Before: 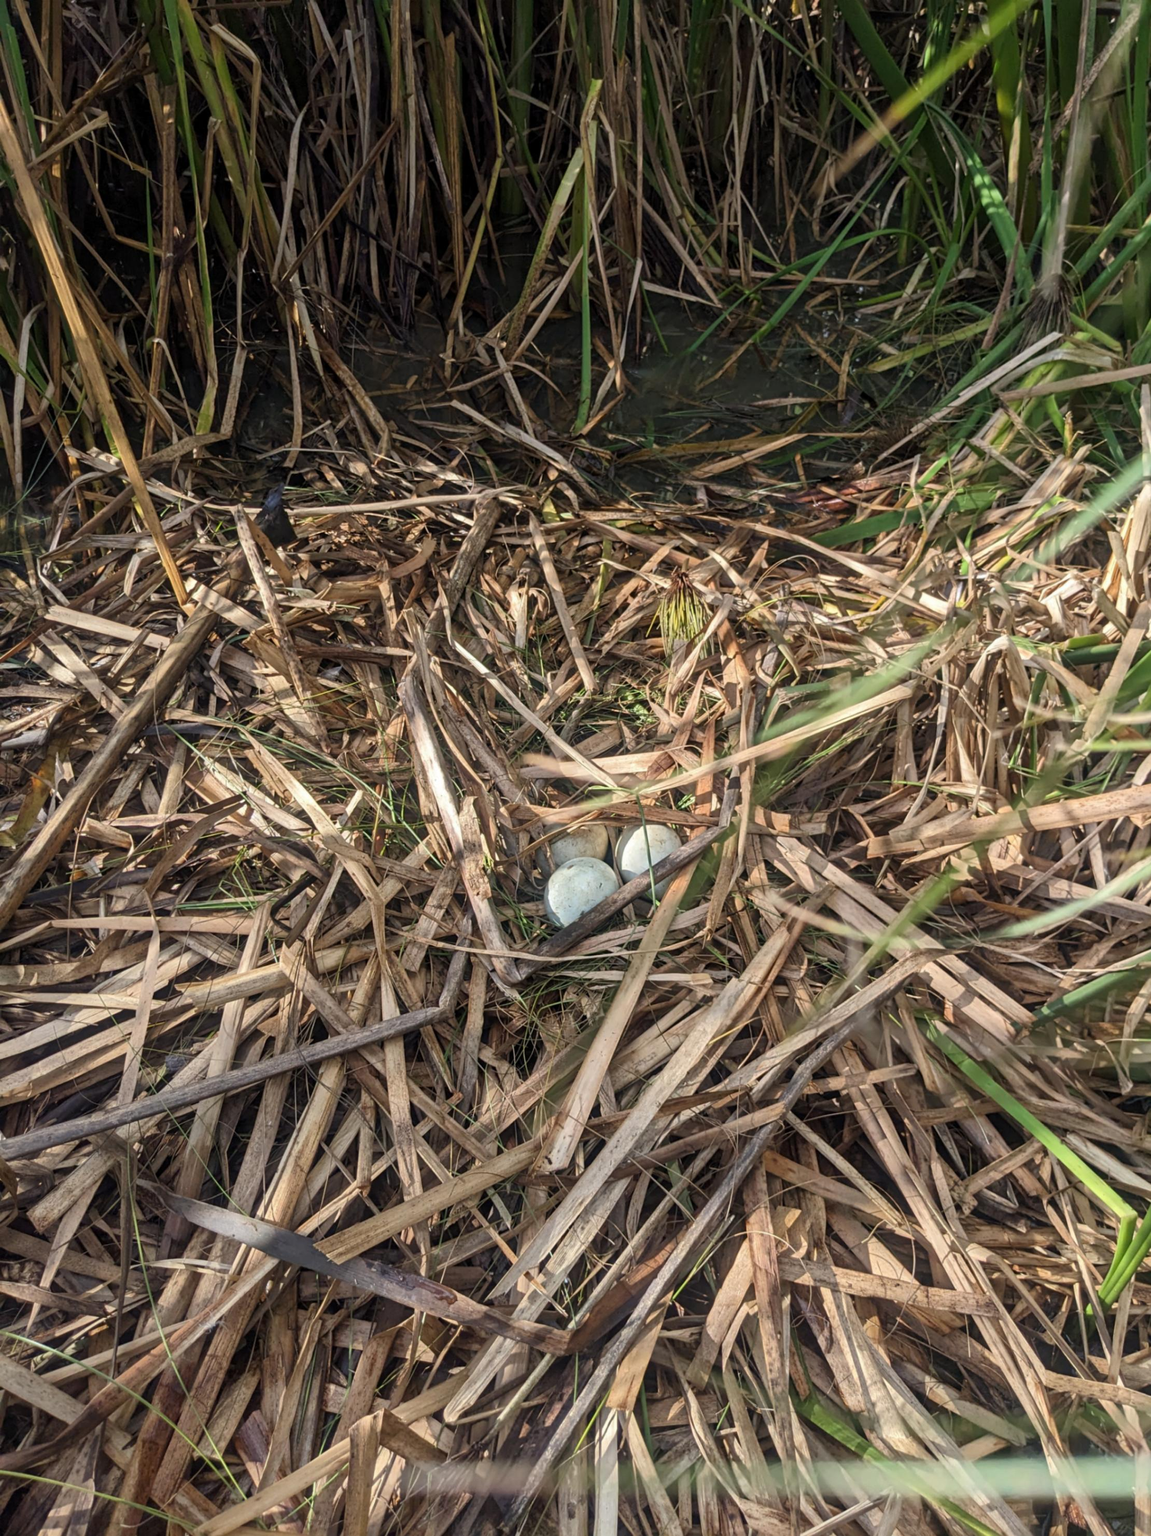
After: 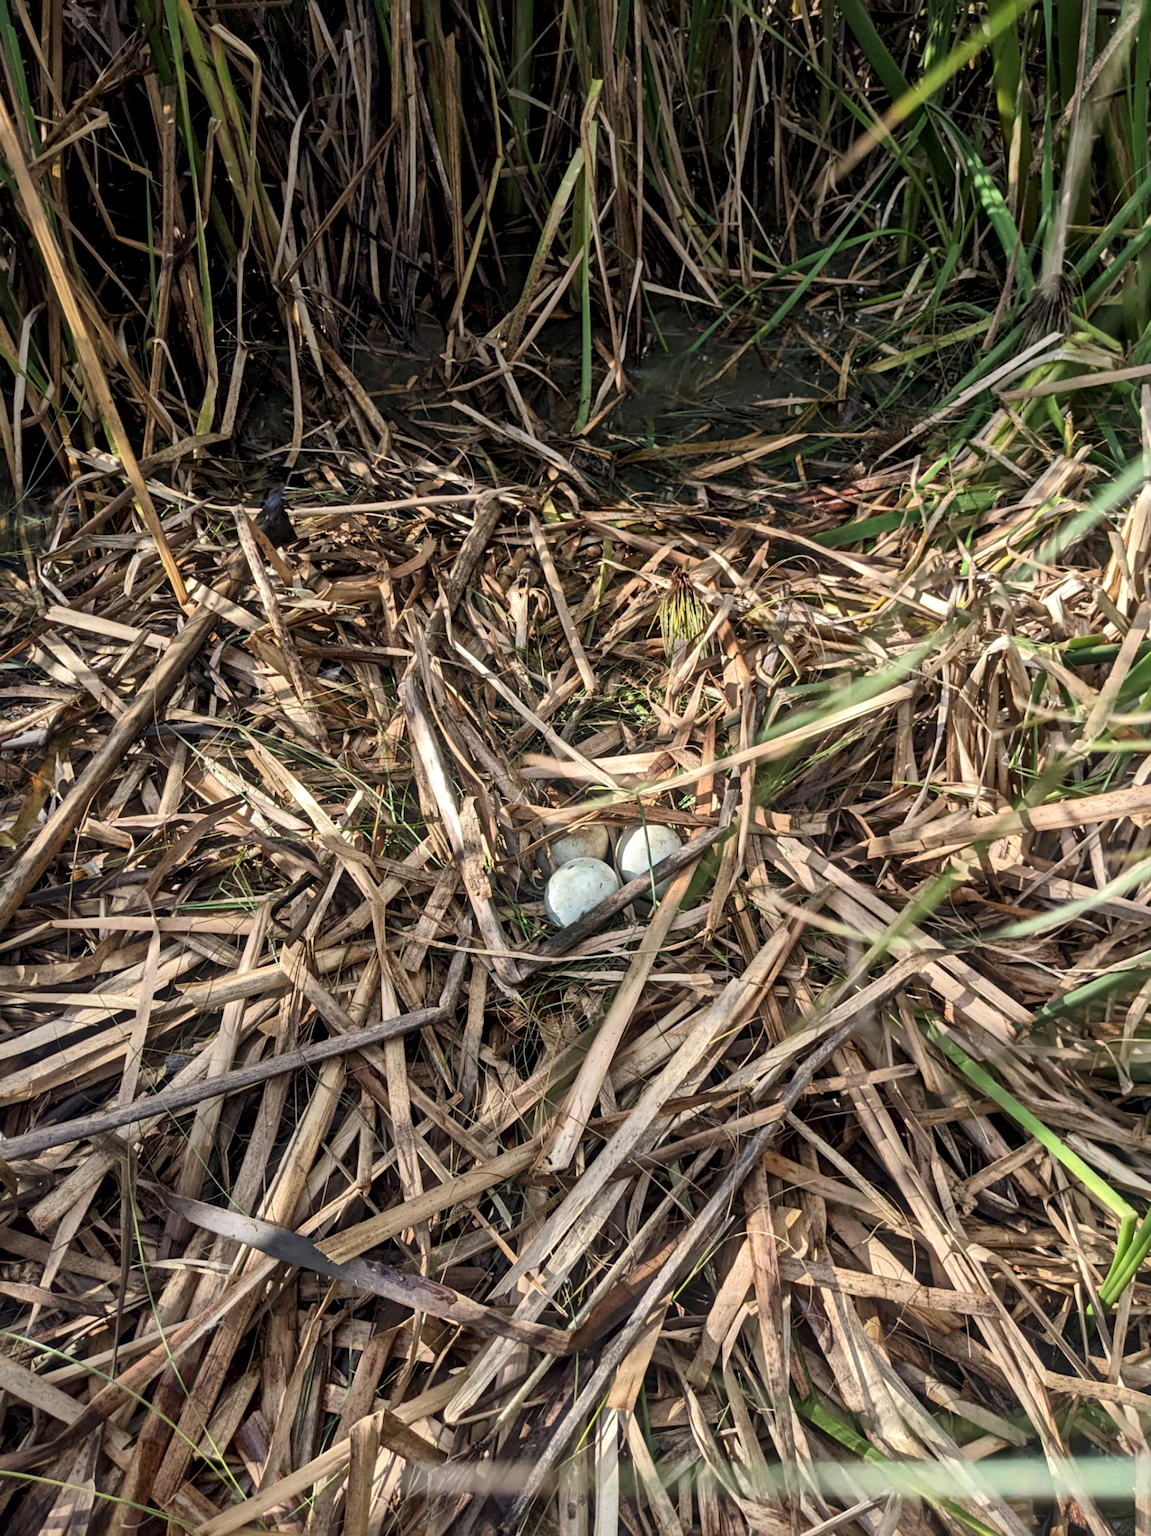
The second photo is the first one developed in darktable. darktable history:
local contrast: mode bilateral grid, contrast 26, coarseness 59, detail 151%, midtone range 0.2
